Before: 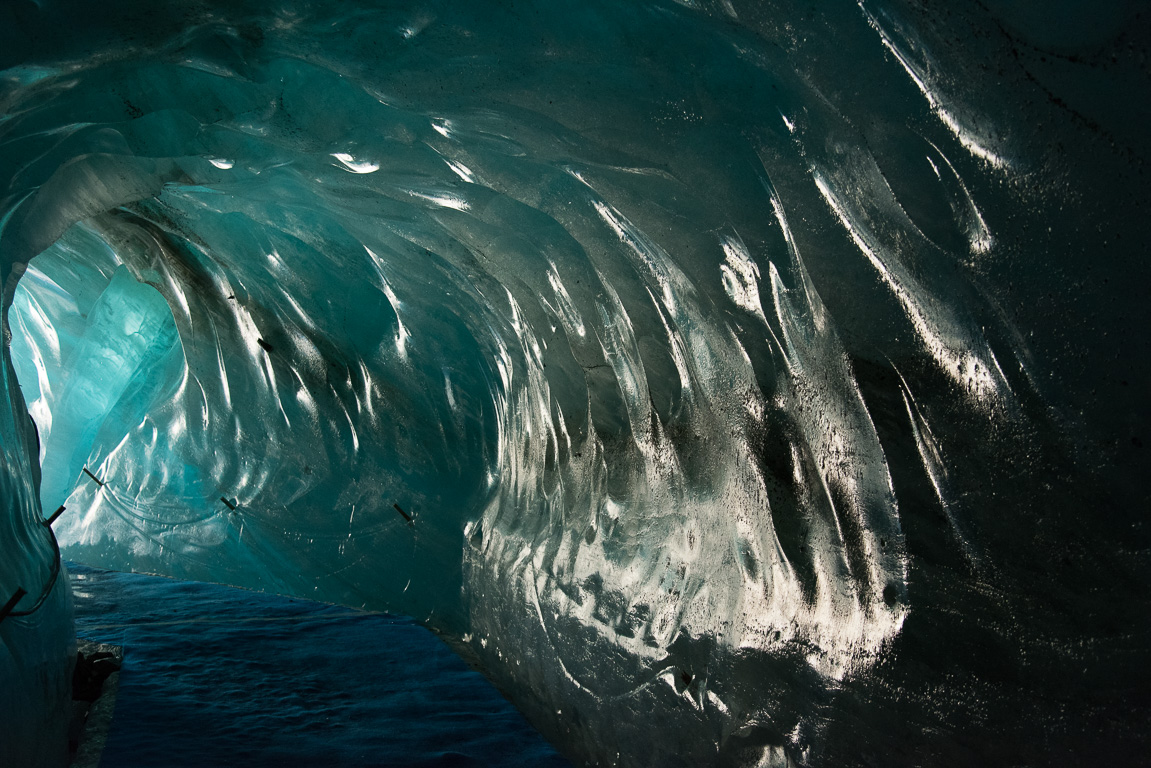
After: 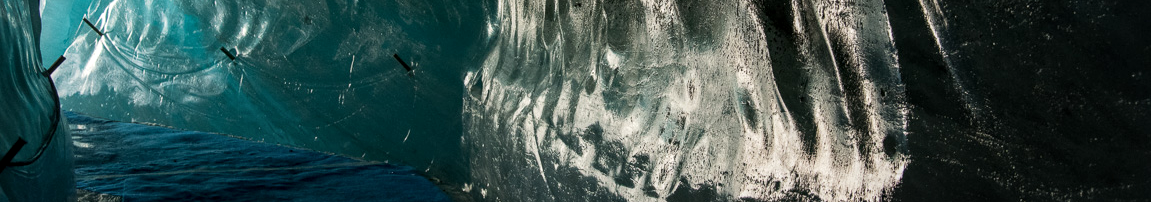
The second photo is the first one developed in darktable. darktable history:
local contrast: highlights 23%, detail 130%
crop and rotate: top 58.595%, bottom 15.082%
